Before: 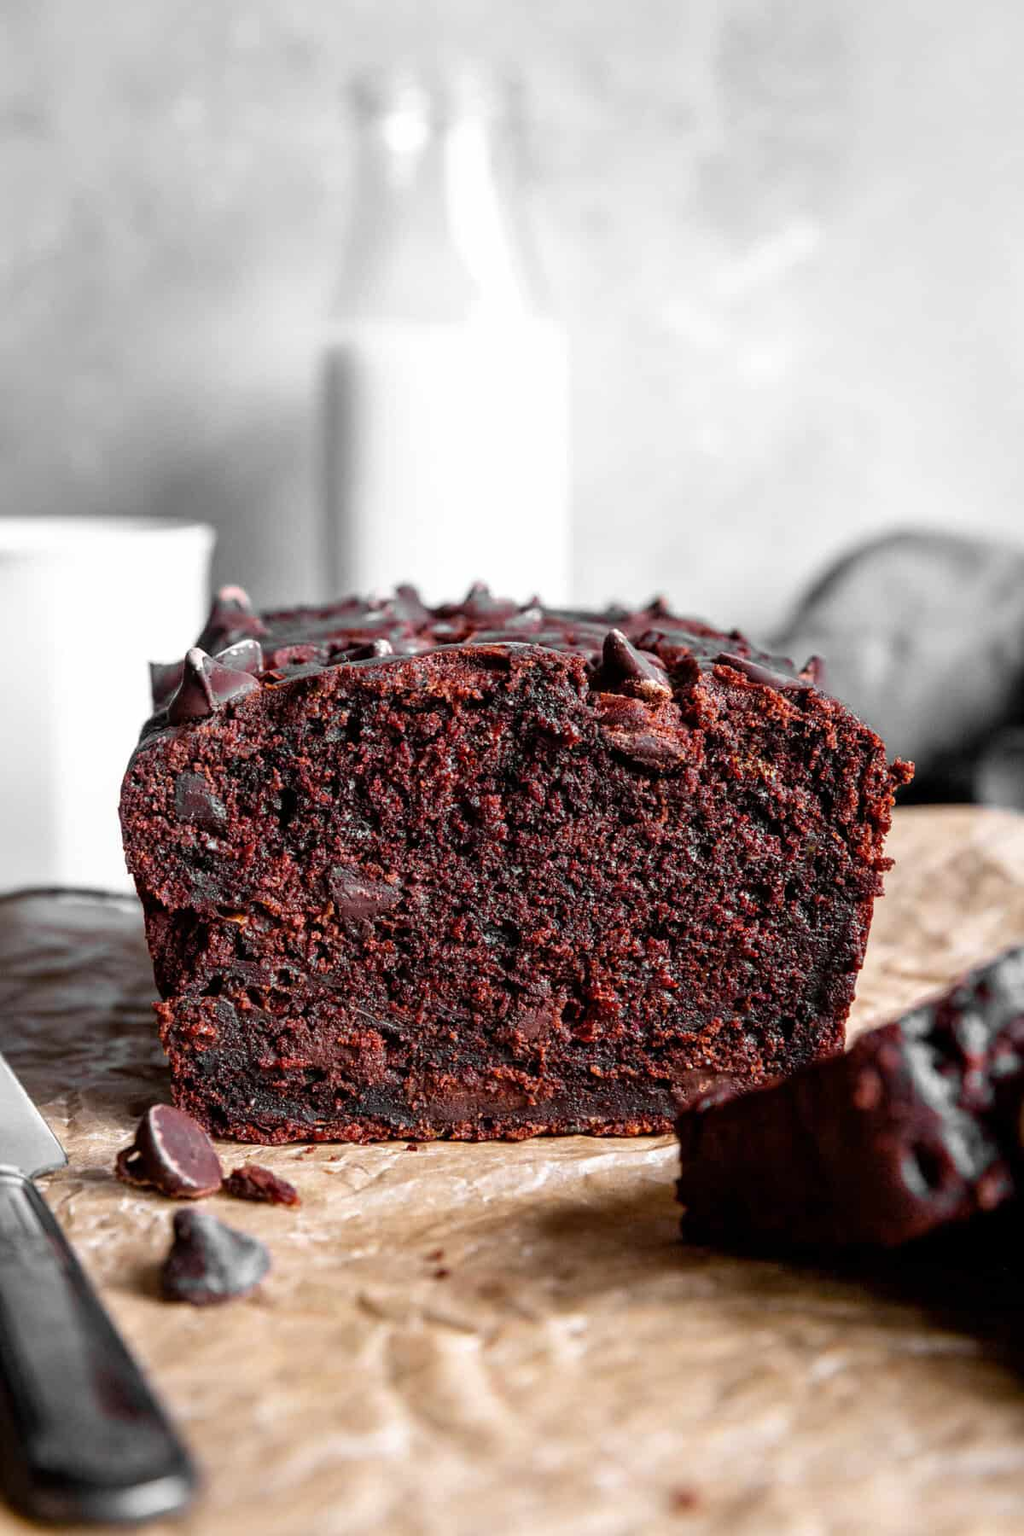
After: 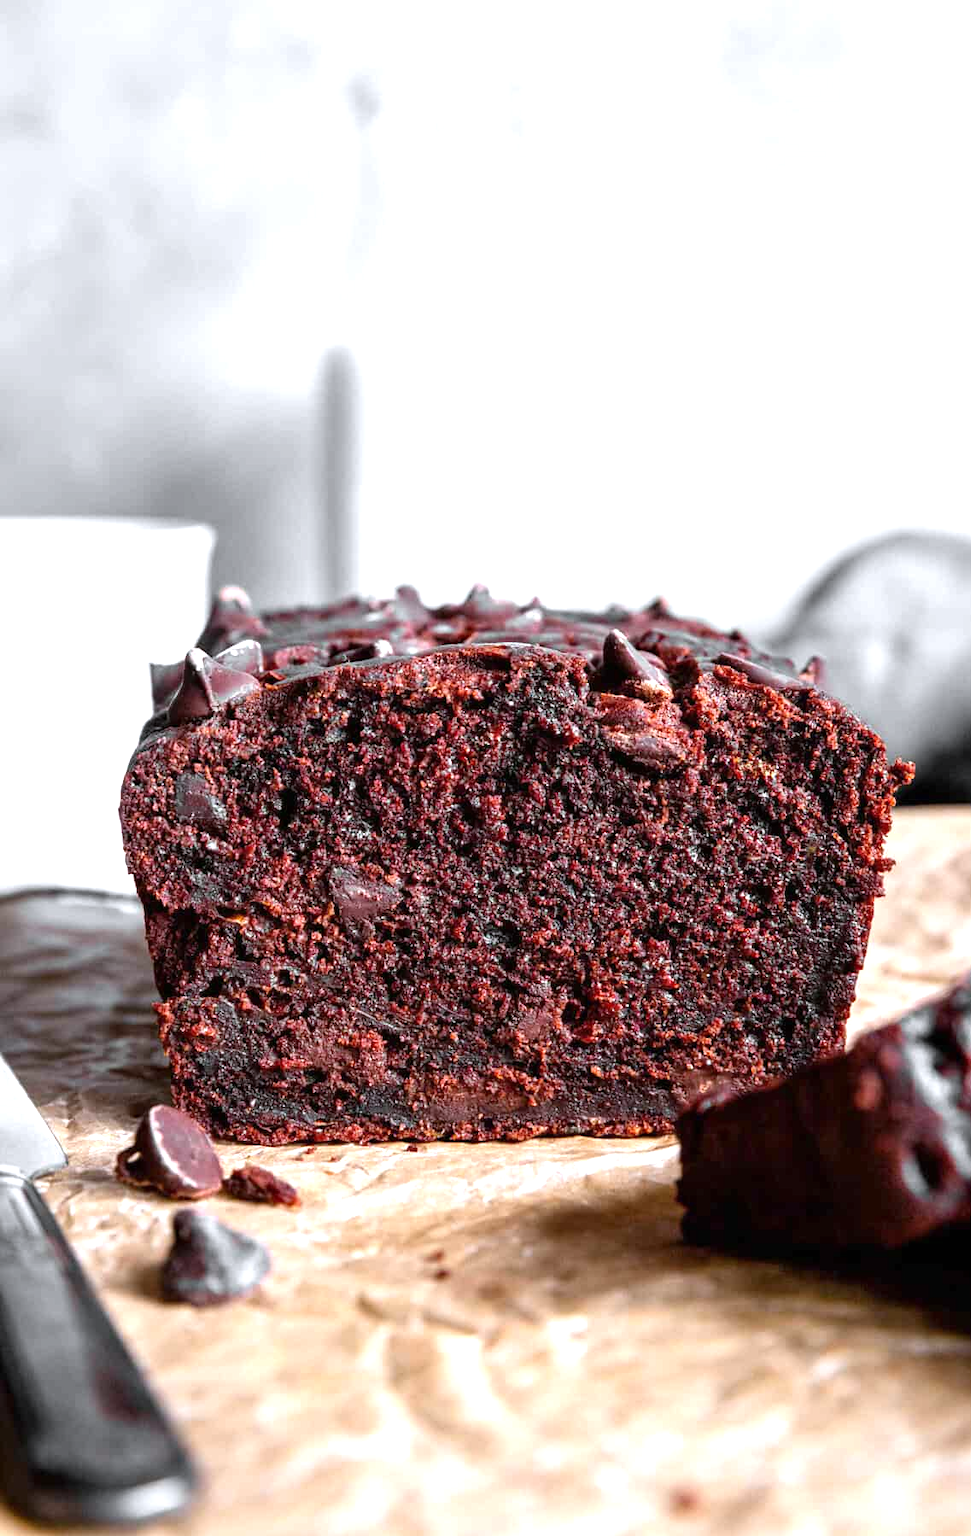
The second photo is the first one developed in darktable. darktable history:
crop and rotate: right 5.167%
white balance: red 0.983, blue 1.036
exposure: black level correction 0, exposure 0.7 EV, compensate exposure bias true, compensate highlight preservation false
